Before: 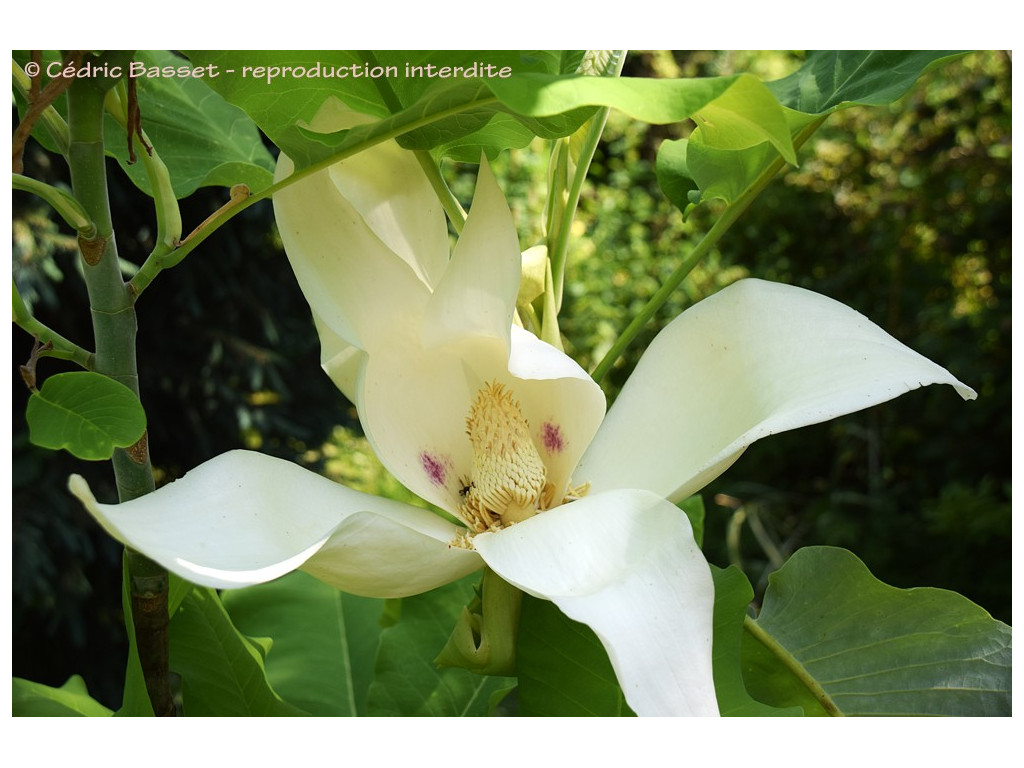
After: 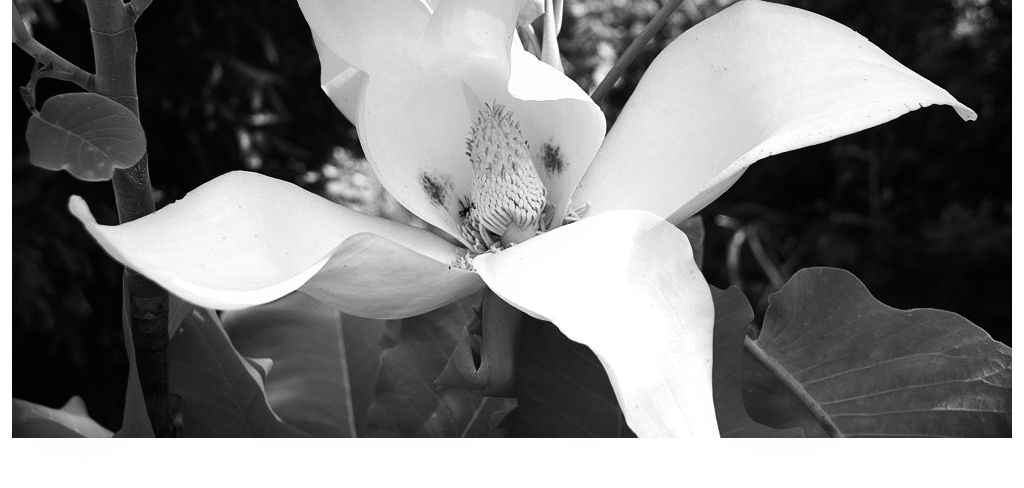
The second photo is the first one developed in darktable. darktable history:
crop and rotate: top 36.435%
exposure: exposure -0.293 EV, compensate highlight preservation false
monochrome: on, module defaults
tone equalizer: -8 EV -0.75 EV, -7 EV -0.7 EV, -6 EV -0.6 EV, -5 EV -0.4 EV, -3 EV 0.4 EV, -2 EV 0.6 EV, -1 EV 0.7 EV, +0 EV 0.75 EV, edges refinement/feathering 500, mask exposure compensation -1.57 EV, preserve details no
shadows and highlights: low approximation 0.01, soften with gaussian
